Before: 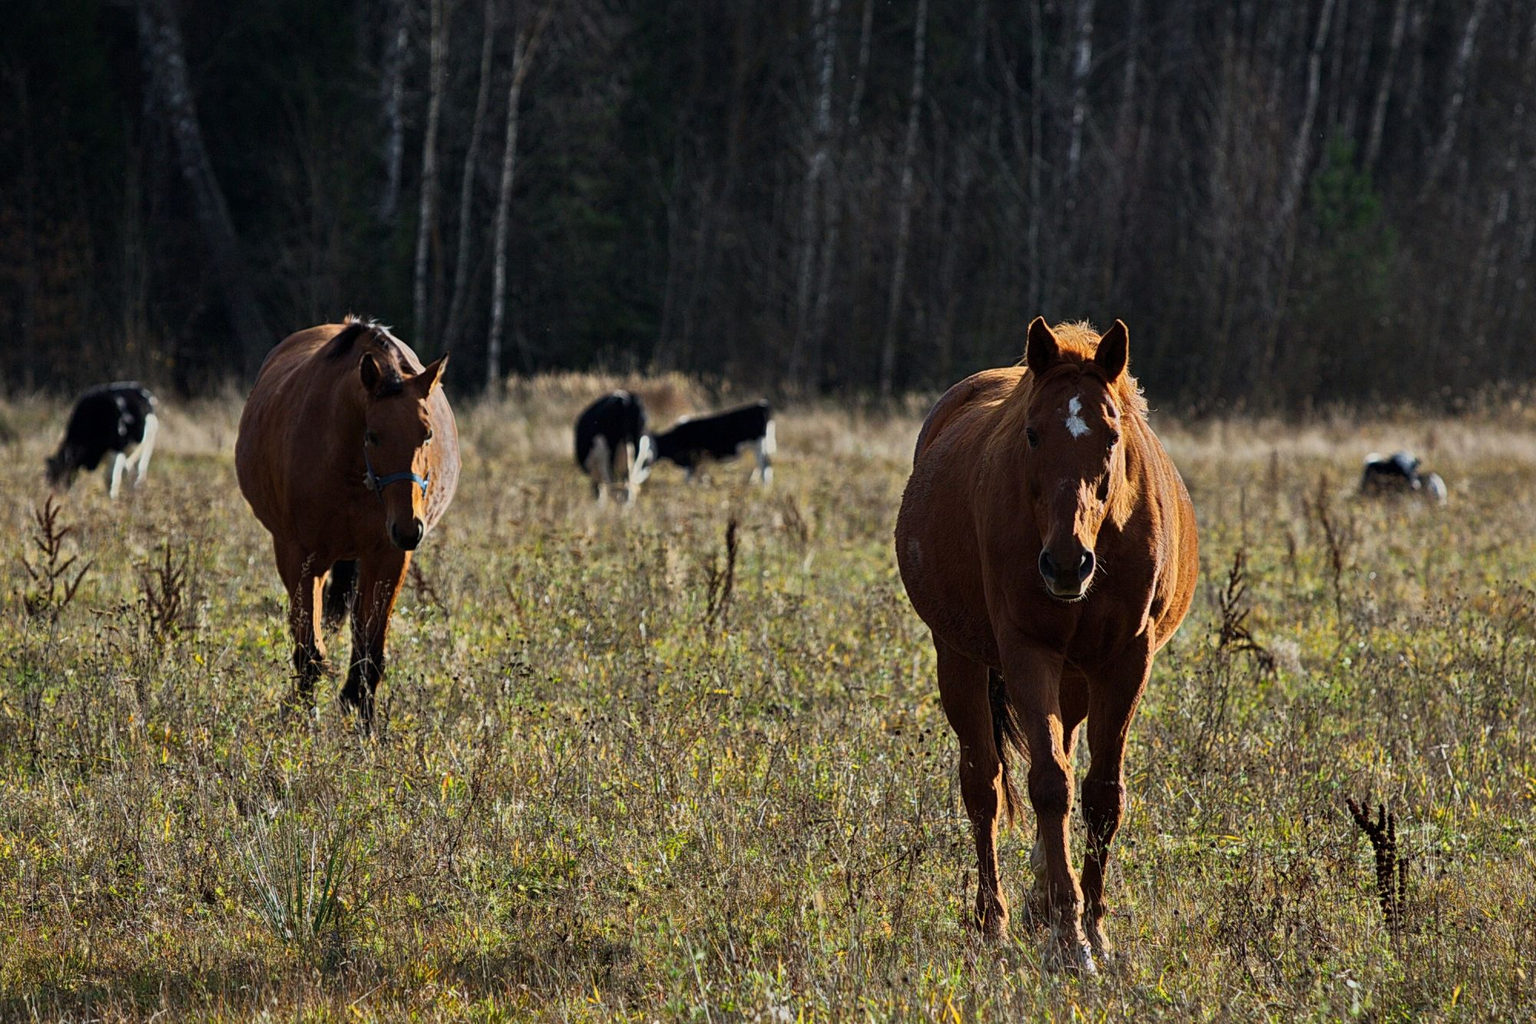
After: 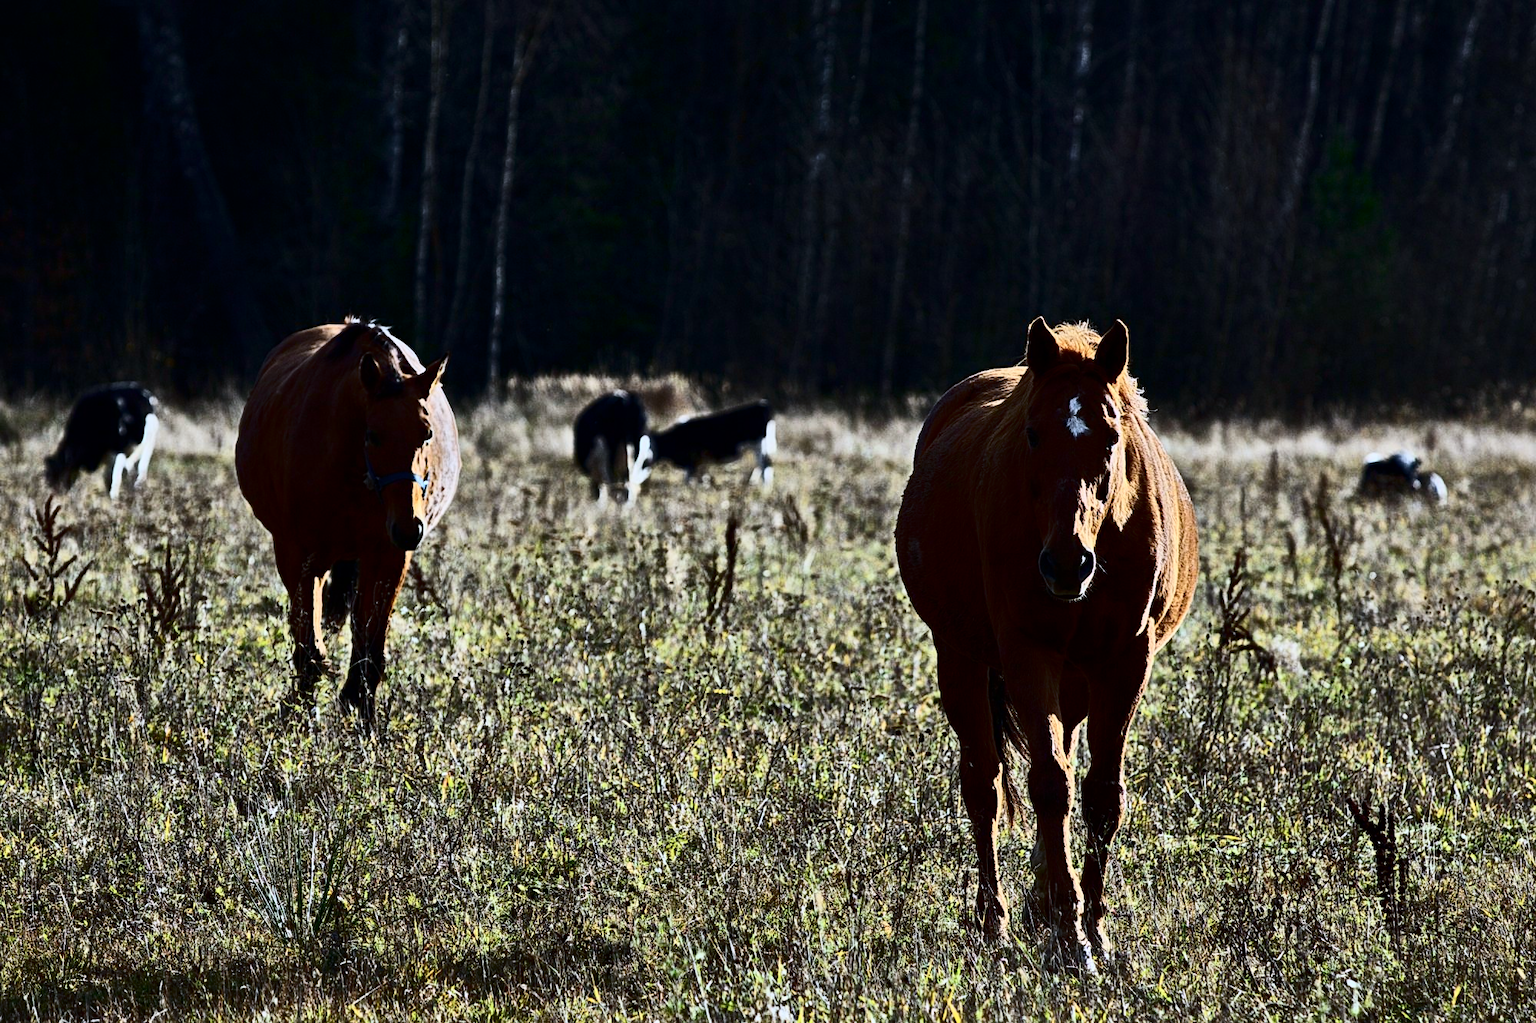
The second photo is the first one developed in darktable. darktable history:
white balance: red 0.926, green 1.003, blue 1.133
contrast brightness saturation: contrast 0.5, saturation -0.1
tone equalizer: on, module defaults
